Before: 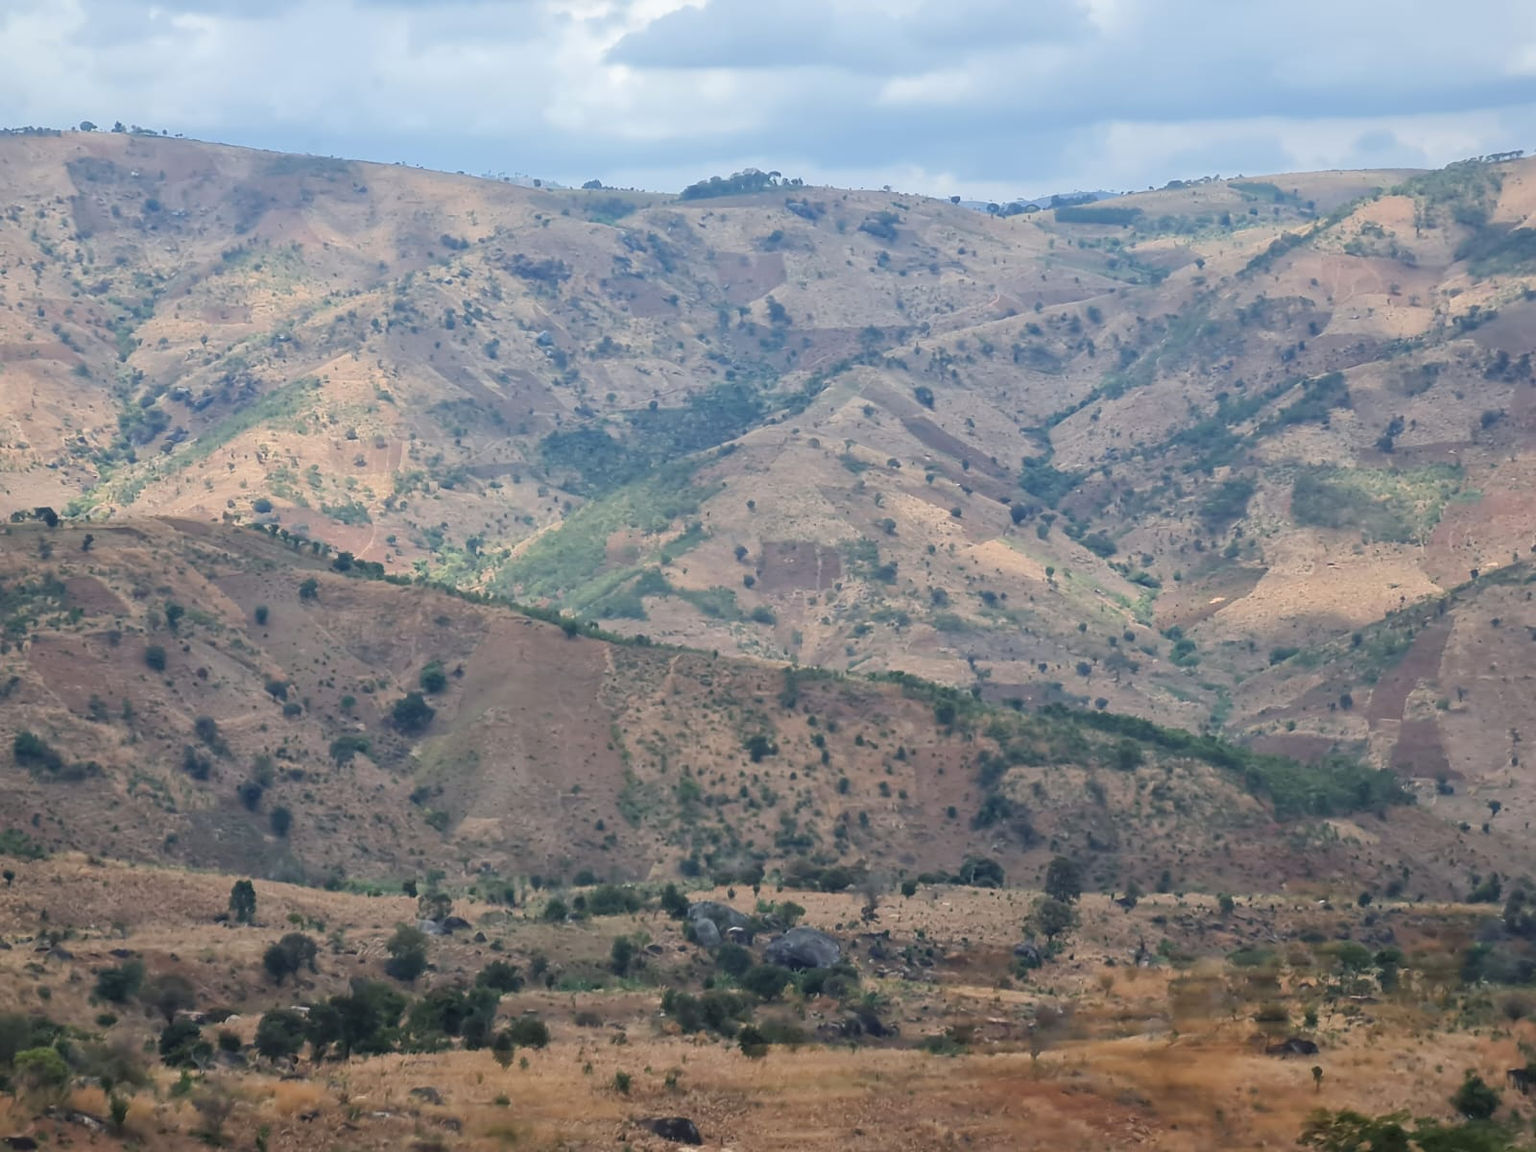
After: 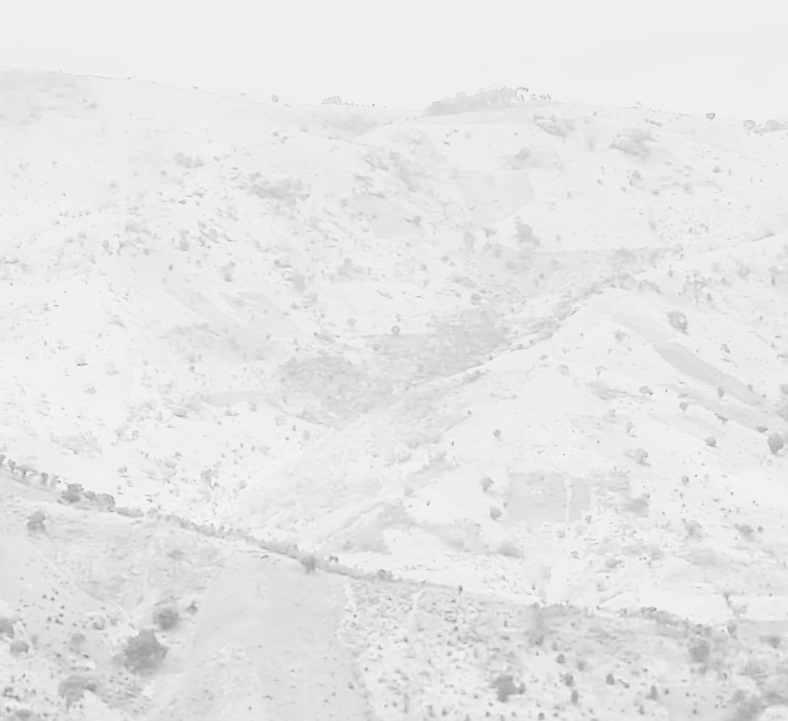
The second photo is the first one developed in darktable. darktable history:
contrast brightness saturation: contrast 0.2, brightness 0.16, saturation 0.22
crop: left 17.835%, top 7.675%, right 32.881%, bottom 32.213%
local contrast: detail 135%, midtone range 0.75
base curve: curves: ch0 [(0, 0) (0.007, 0.004) (0.027, 0.03) (0.046, 0.07) (0.207, 0.54) (0.442, 0.872) (0.673, 0.972) (1, 1)], preserve colors none
sharpen: on, module defaults
monochrome: a -71.75, b 75.82
exposure: black level correction -0.071, exposure 0.5 EV, compensate highlight preservation false
